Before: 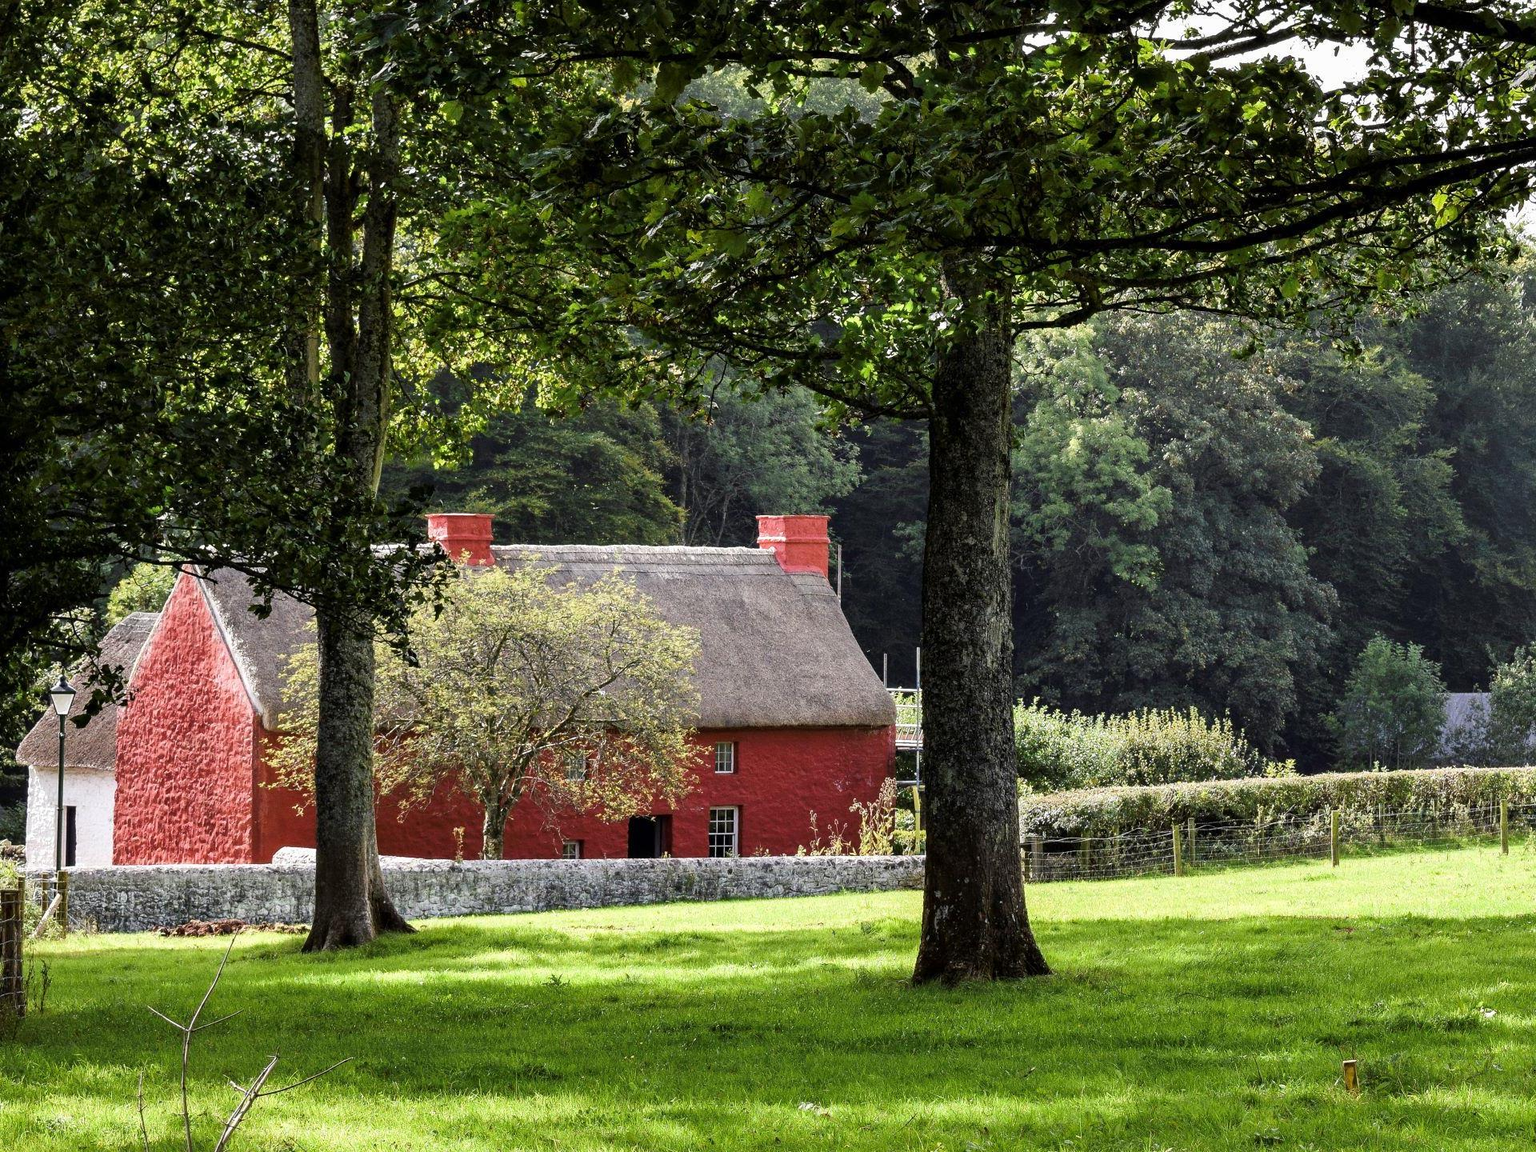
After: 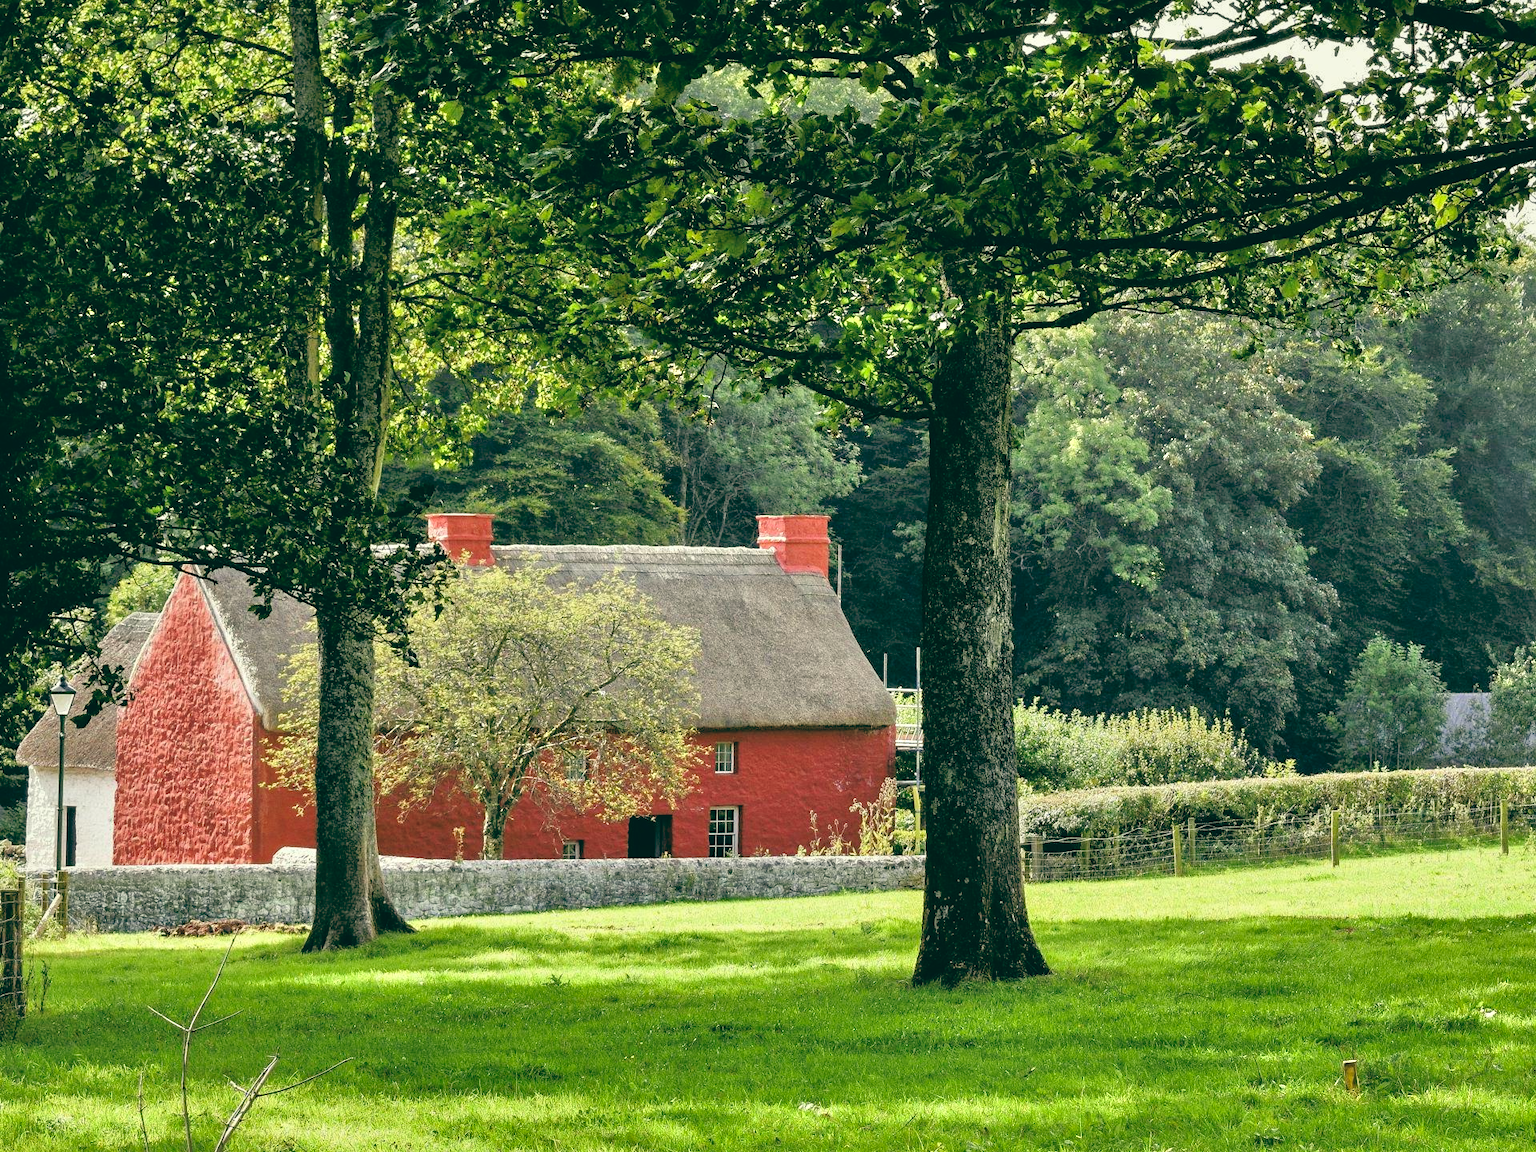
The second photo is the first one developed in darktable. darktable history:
color balance: lift [1.005, 0.99, 1.007, 1.01], gamma [1, 1.034, 1.032, 0.966], gain [0.873, 1.055, 1.067, 0.933]
tone equalizer: -7 EV 0.15 EV, -6 EV 0.6 EV, -5 EV 1.15 EV, -4 EV 1.33 EV, -3 EV 1.15 EV, -2 EV 0.6 EV, -1 EV 0.15 EV, mask exposure compensation -0.5 EV
shadows and highlights: shadows 12, white point adjustment 1.2, soften with gaussian
